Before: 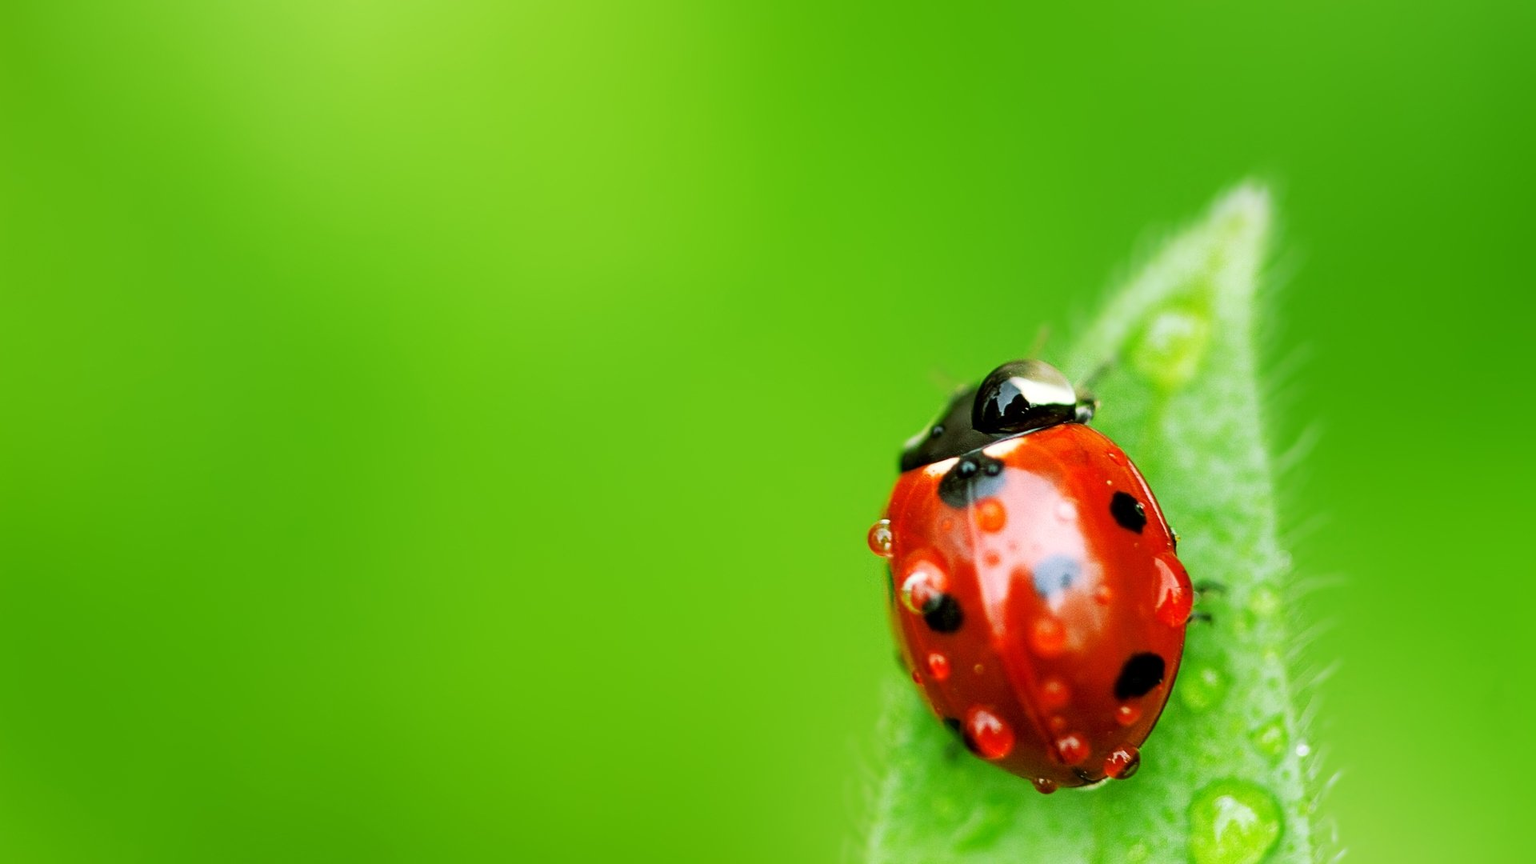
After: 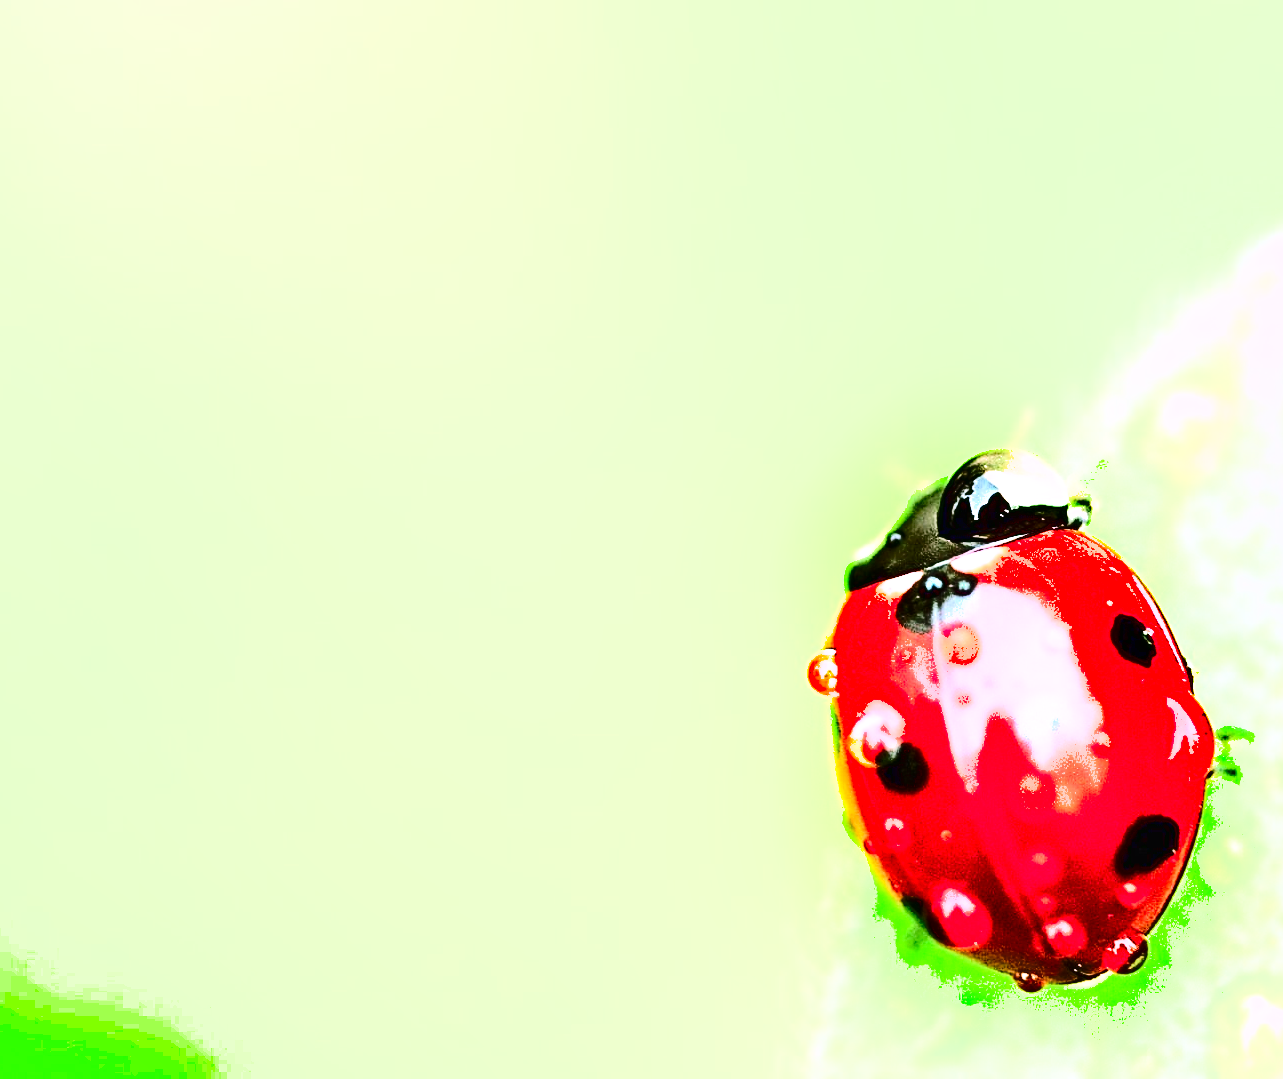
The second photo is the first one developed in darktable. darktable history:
exposure: black level correction 0, exposure 1.999 EV, compensate highlight preservation false
shadows and highlights: low approximation 0.01, soften with gaussian
crop and rotate: left 14.476%, right 18.659%
contrast brightness saturation: contrast 0.236, brightness 0.089
color correction: highlights a* 15.51, highlights b* -20.53
sharpen: radius 2.637, amount 0.66
tone curve: curves: ch0 [(0, 0.023) (0.132, 0.075) (0.256, 0.2) (0.454, 0.495) (0.708, 0.78) (0.844, 0.896) (1, 0.98)]; ch1 [(0, 0) (0.37, 0.308) (0.478, 0.46) (0.499, 0.5) (0.513, 0.508) (0.526, 0.533) (0.59, 0.612) (0.764, 0.804) (1, 1)]; ch2 [(0, 0) (0.312, 0.313) (0.461, 0.454) (0.48, 0.477) (0.503, 0.5) (0.526, 0.54) (0.564, 0.595) (0.631, 0.676) (0.713, 0.767) (0.985, 0.966)], color space Lab, linked channels, preserve colors none
